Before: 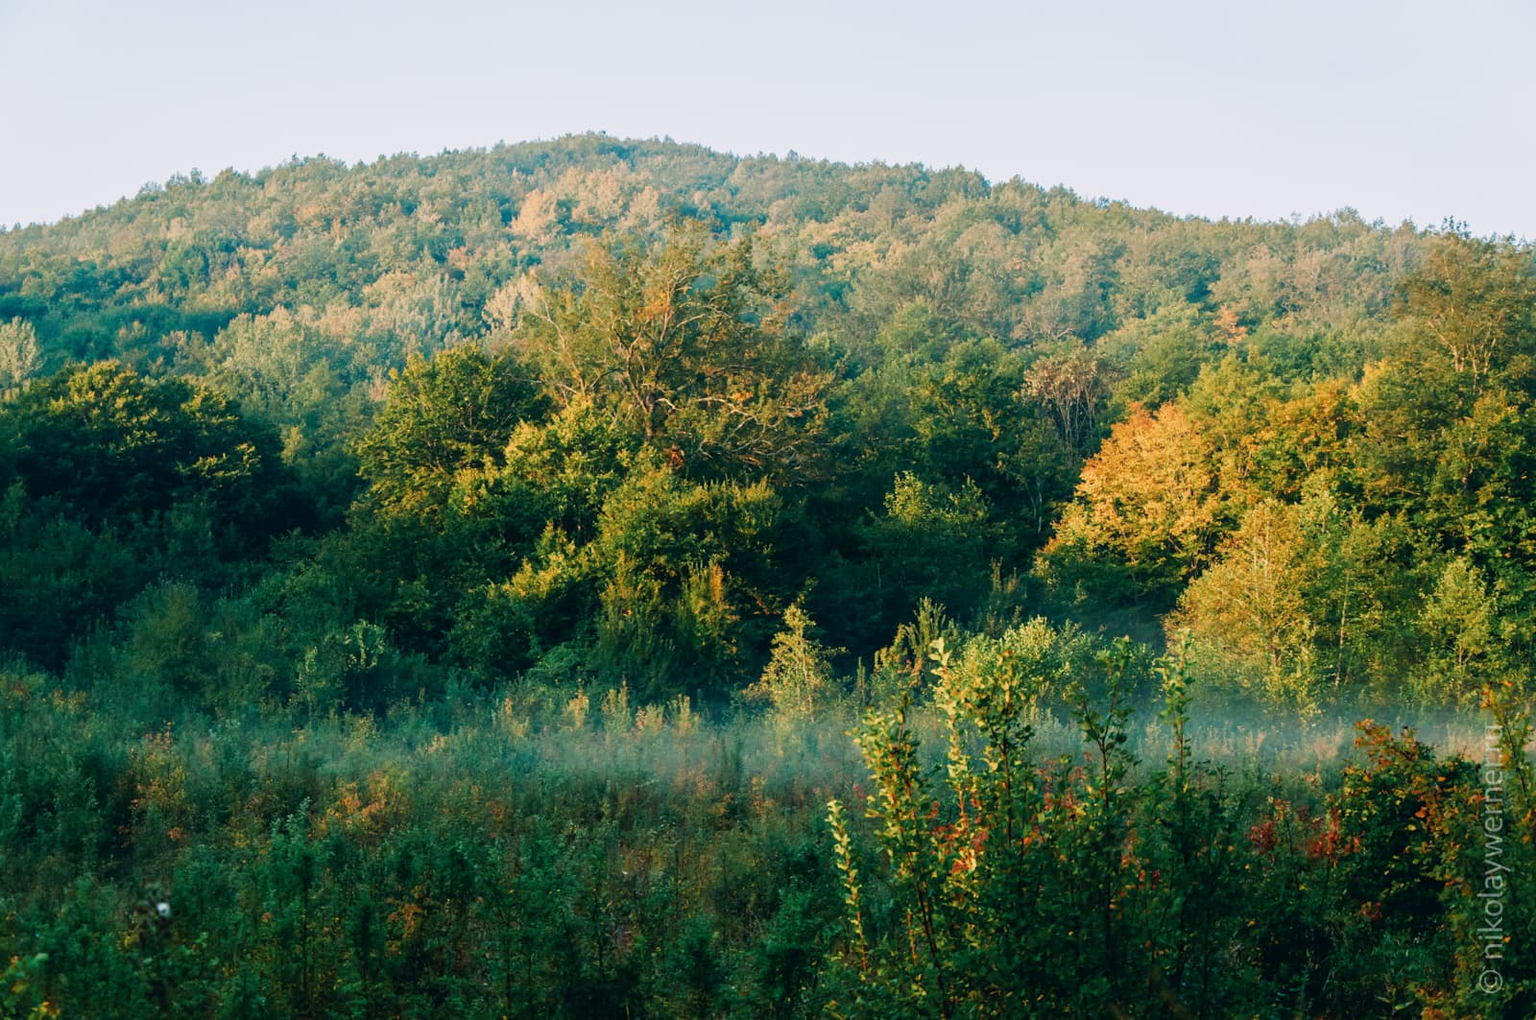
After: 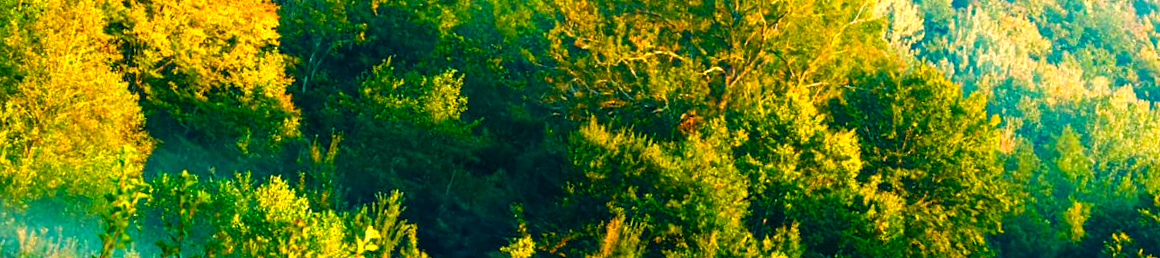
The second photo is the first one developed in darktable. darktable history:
crop and rotate: angle 16.12°, top 30.835%, bottom 35.653%
color balance rgb: linear chroma grading › global chroma 25%, perceptual saturation grading › global saturation 40%, perceptual saturation grading › highlights -50%, perceptual saturation grading › shadows 30%, perceptual brilliance grading › global brilliance 25%, global vibrance 60%
exposure: black level correction 0, compensate exposure bias true, compensate highlight preservation false
